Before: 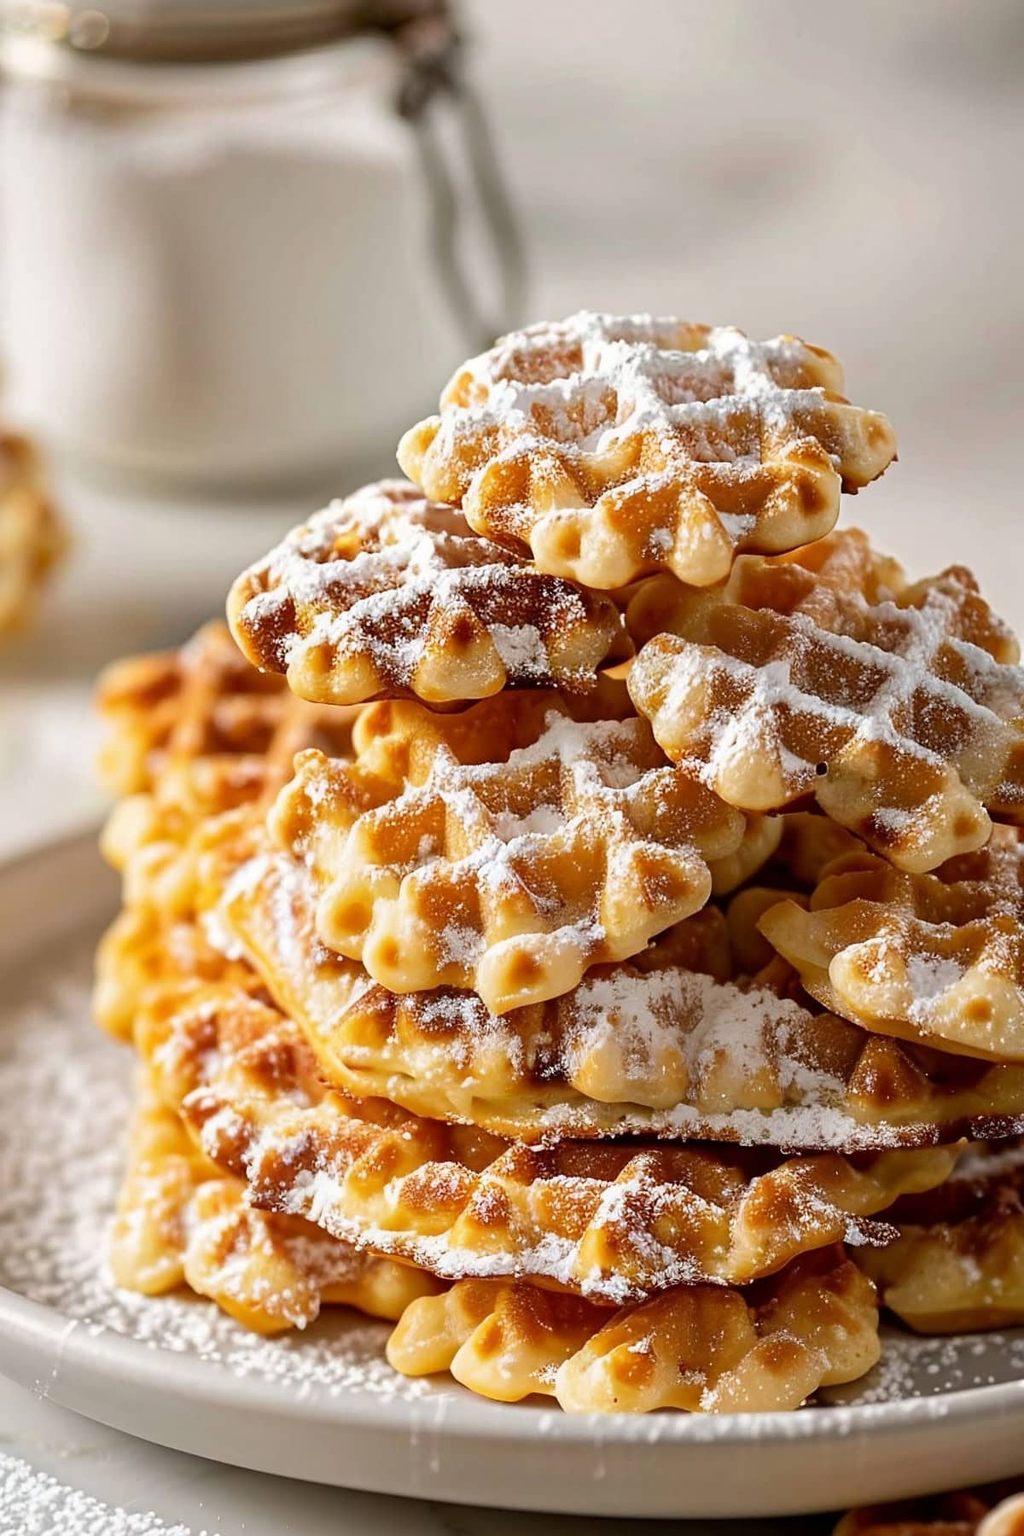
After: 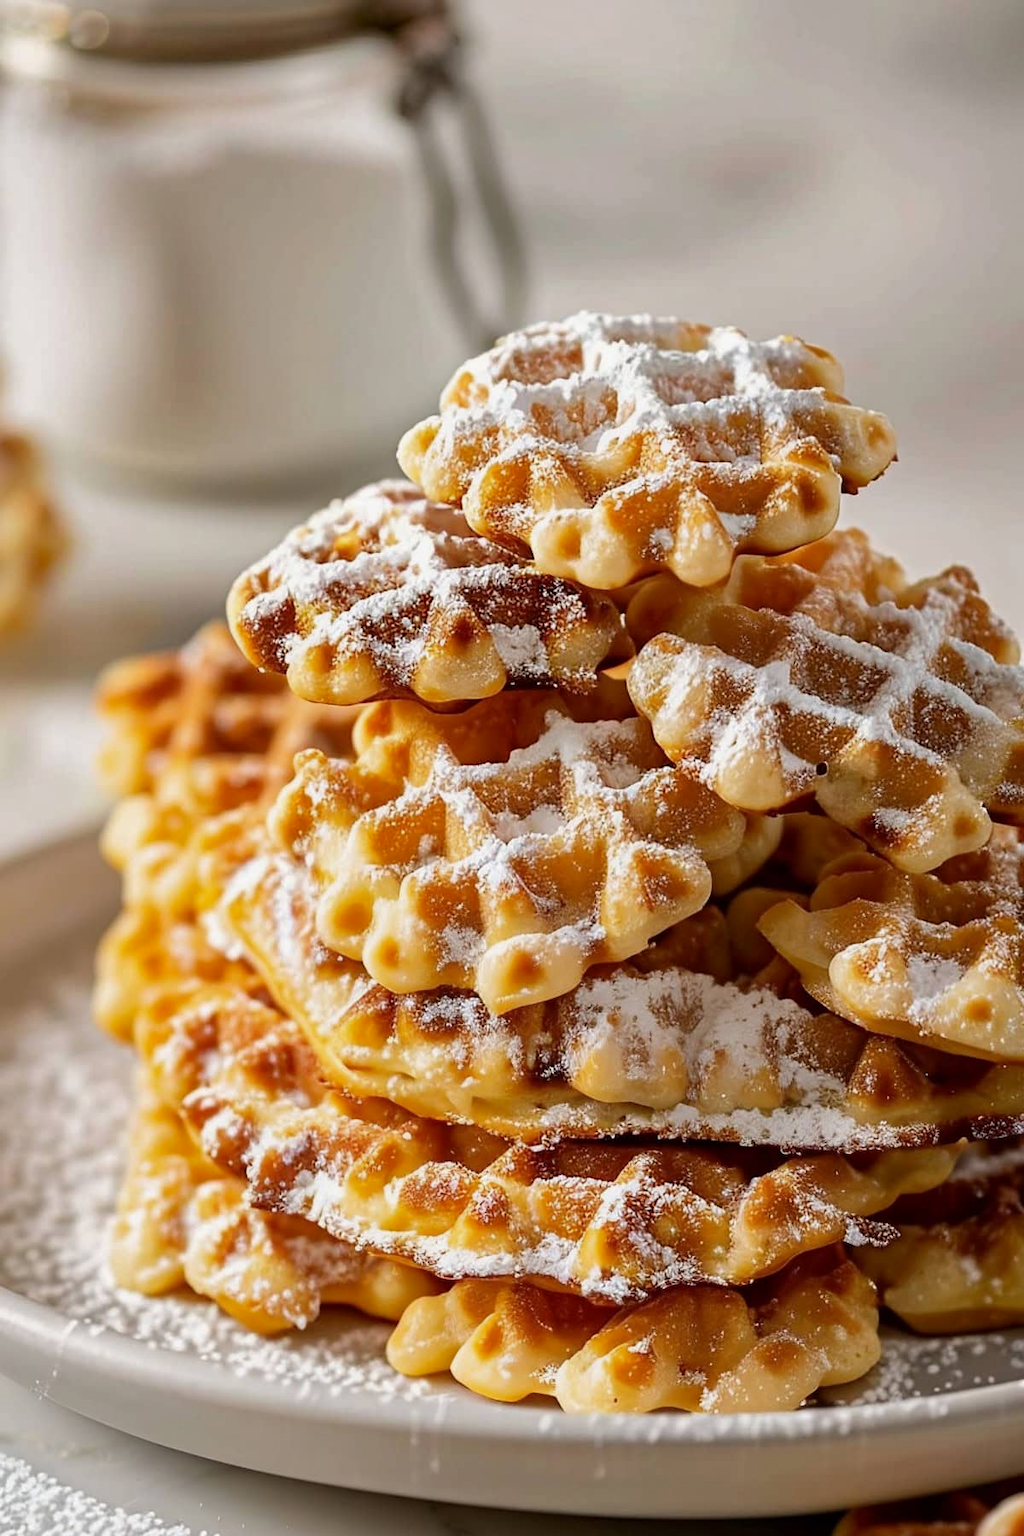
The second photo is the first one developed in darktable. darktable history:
shadows and highlights: shadows -20, white point adjustment -2.03, highlights -35.19
